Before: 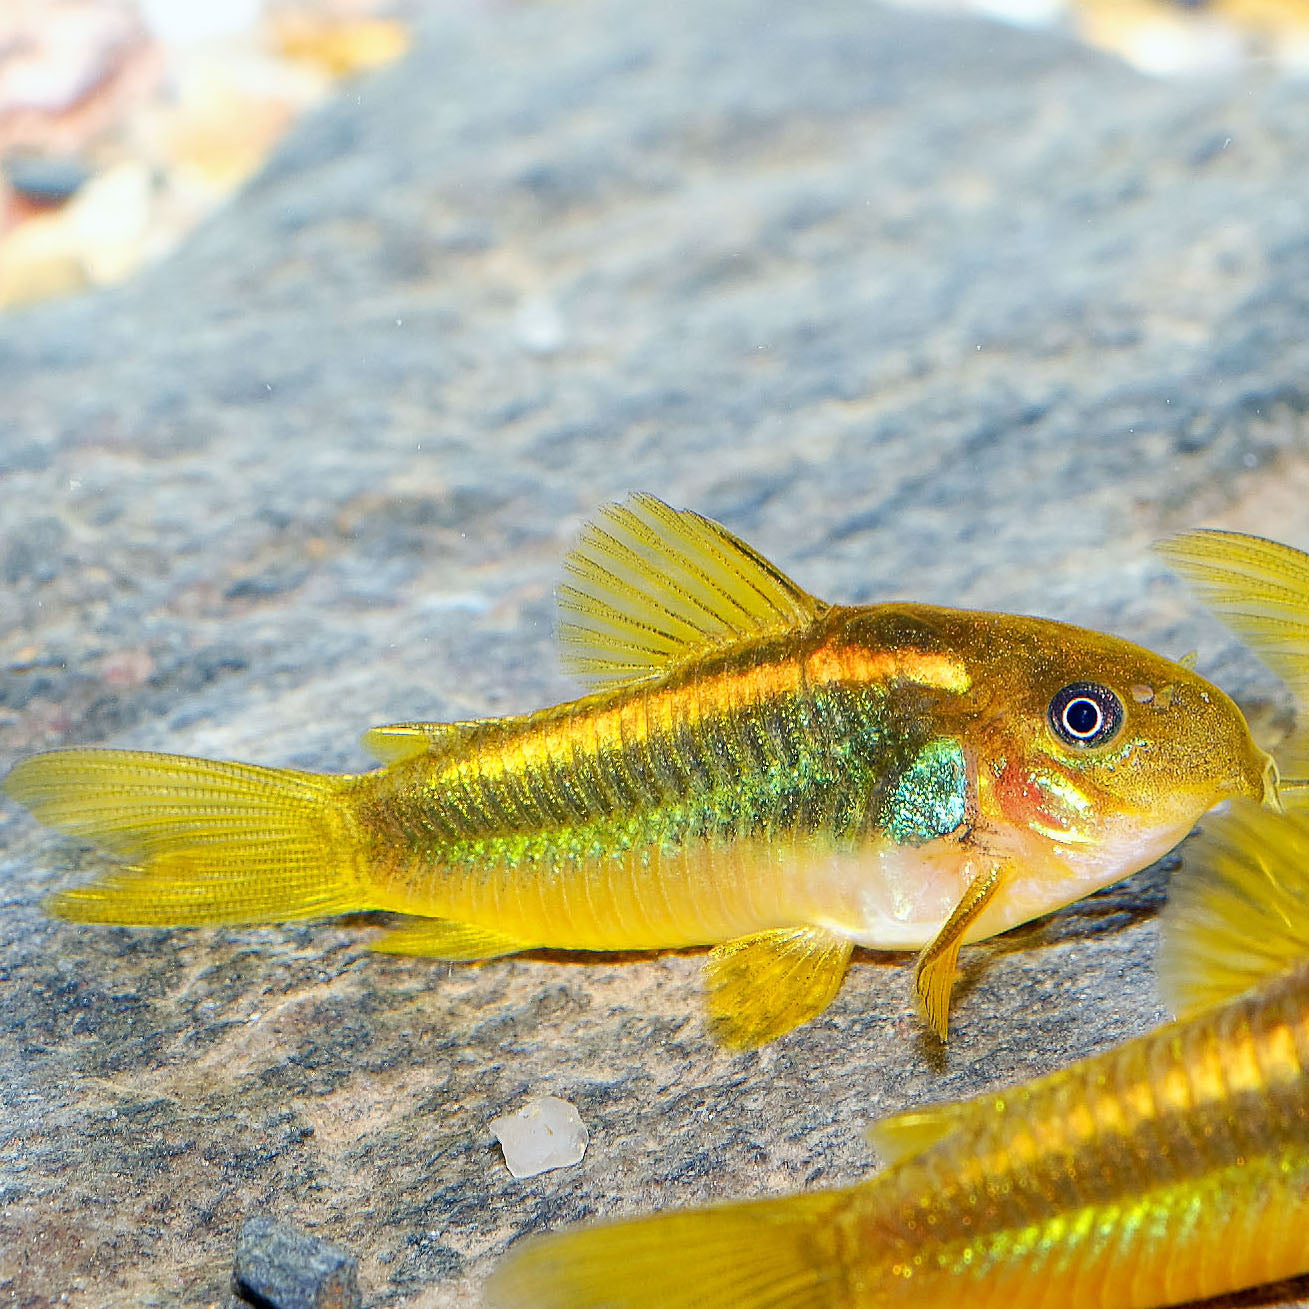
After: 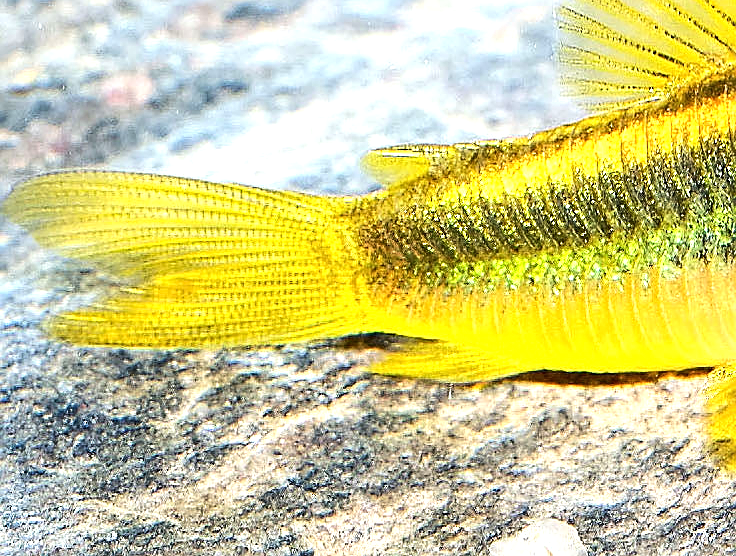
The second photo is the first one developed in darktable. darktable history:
tone equalizer: -8 EV -1.07 EV, -7 EV -1.02 EV, -6 EV -0.851 EV, -5 EV -0.578 EV, -3 EV 0.594 EV, -2 EV 0.876 EV, -1 EV 0.989 EV, +0 EV 1.06 EV, edges refinement/feathering 500, mask exposure compensation -1.57 EV, preserve details no
sharpen: amount 0.497
crop: top 44.209%, right 43.698%, bottom 13.282%
